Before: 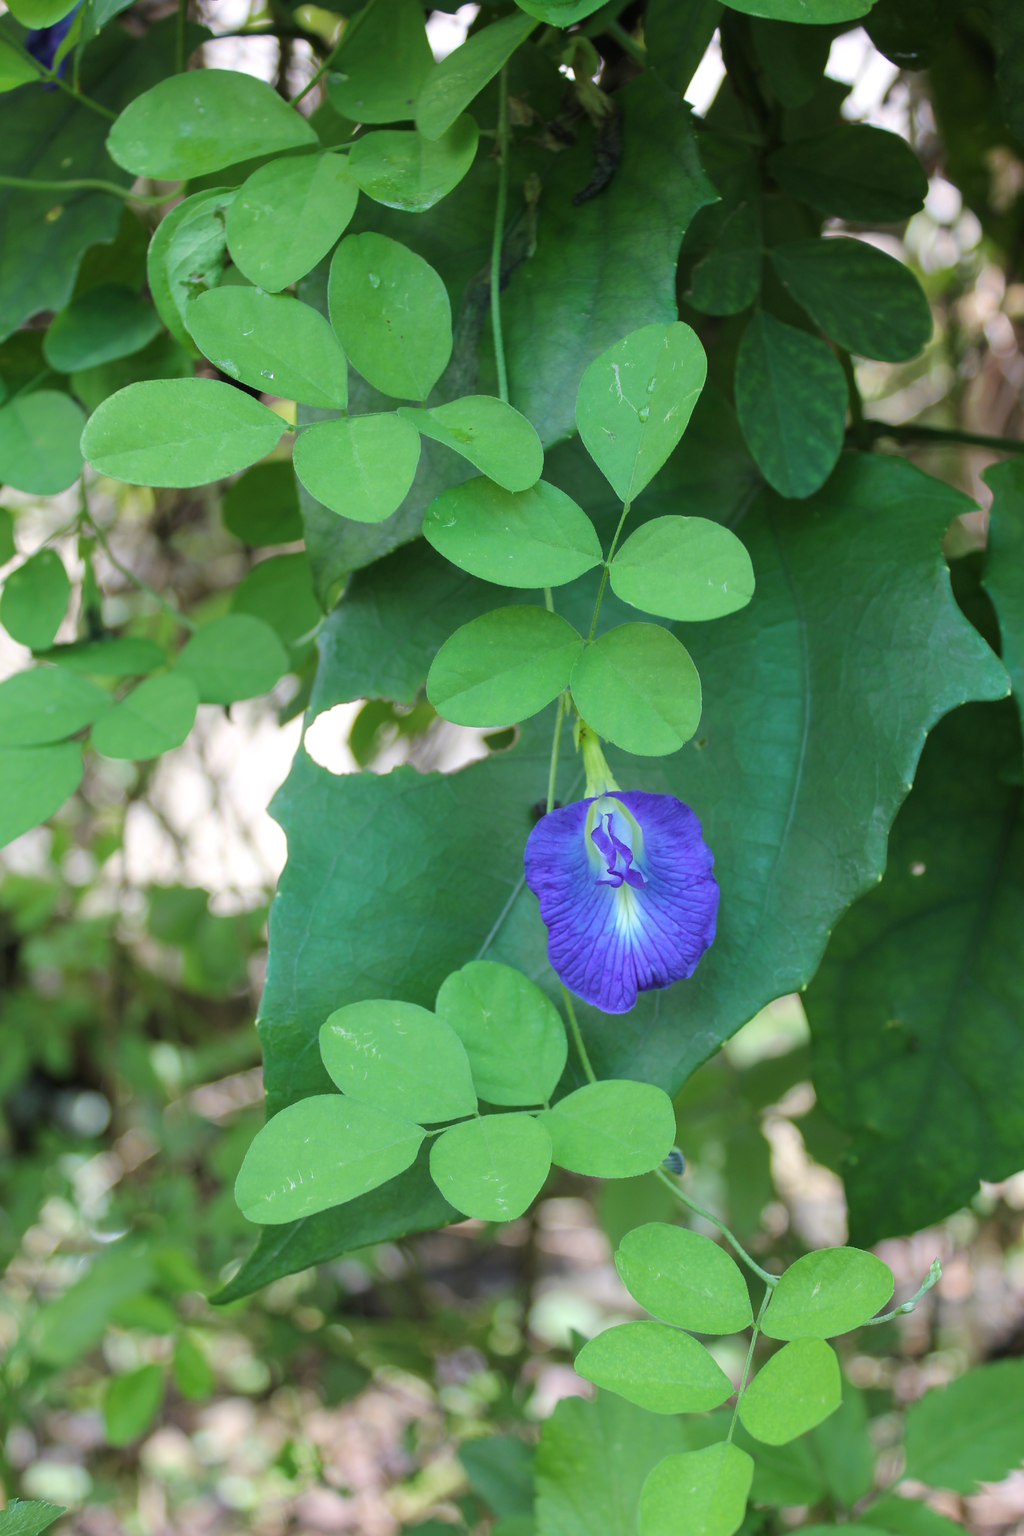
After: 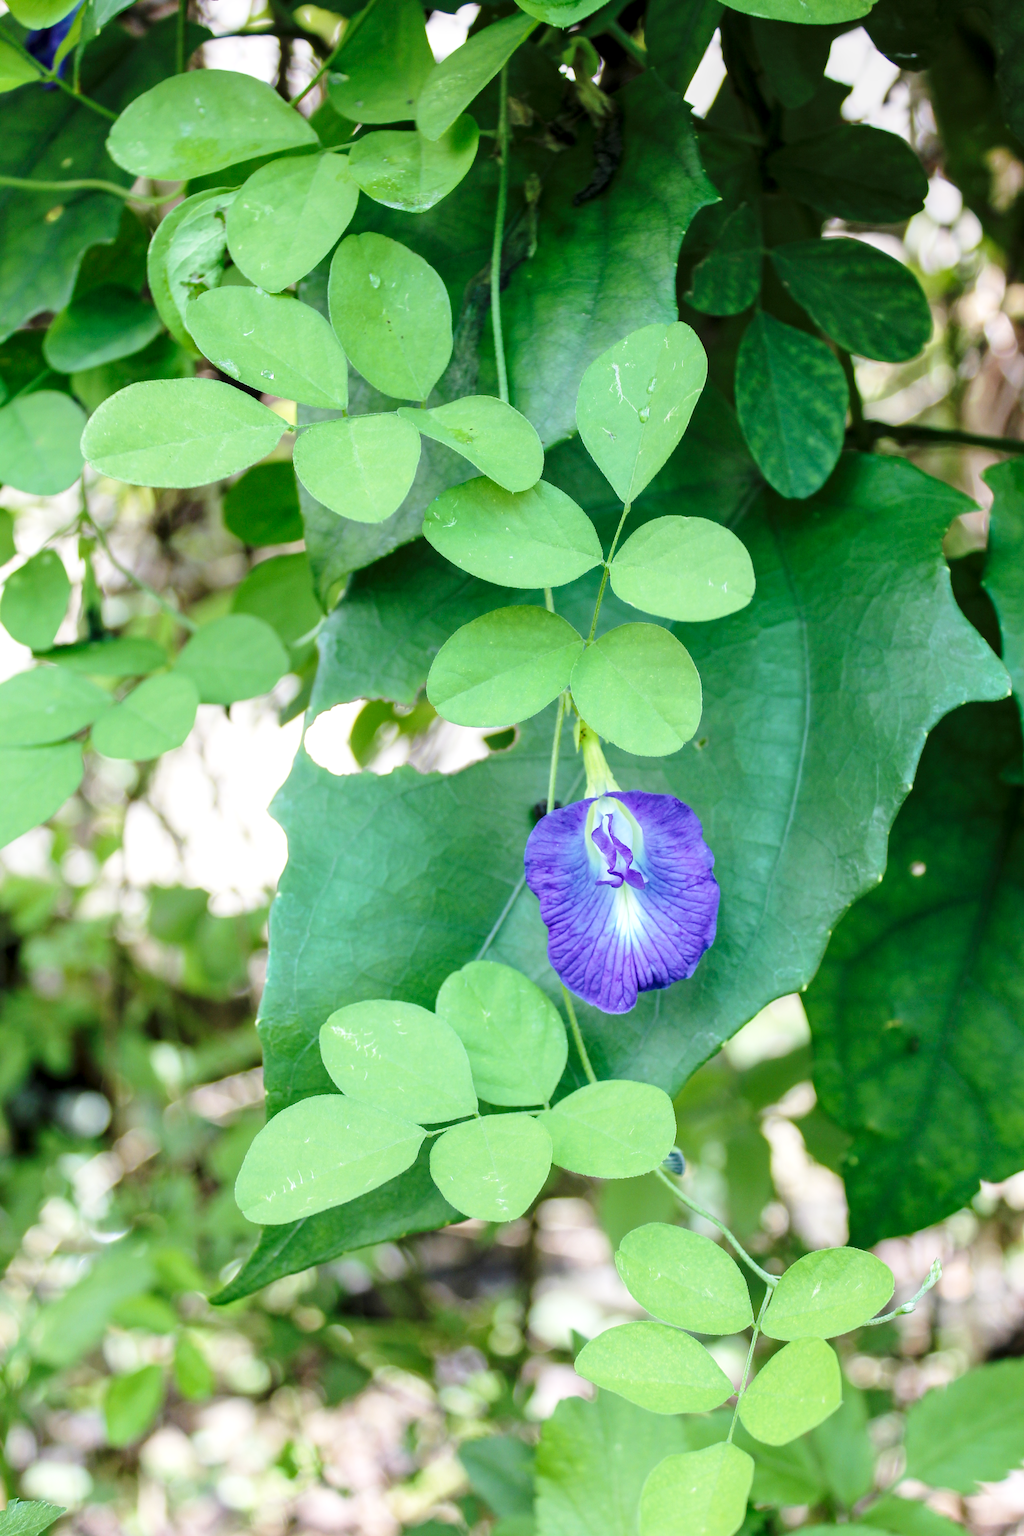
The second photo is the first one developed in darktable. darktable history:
local contrast: shadows 94%
base curve: curves: ch0 [(0, 0) (0.028, 0.03) (0.121, 0.232) (0.46, 0.748) (0.859, 0.968) (1, 1)], preserve colors none
contrast brightness saturation: saturation -0.05
tone equalizer: -8 EV 0.06 EV, smoothing diameter 25%, edges refinement/feathering 10, preserve details guided filter
